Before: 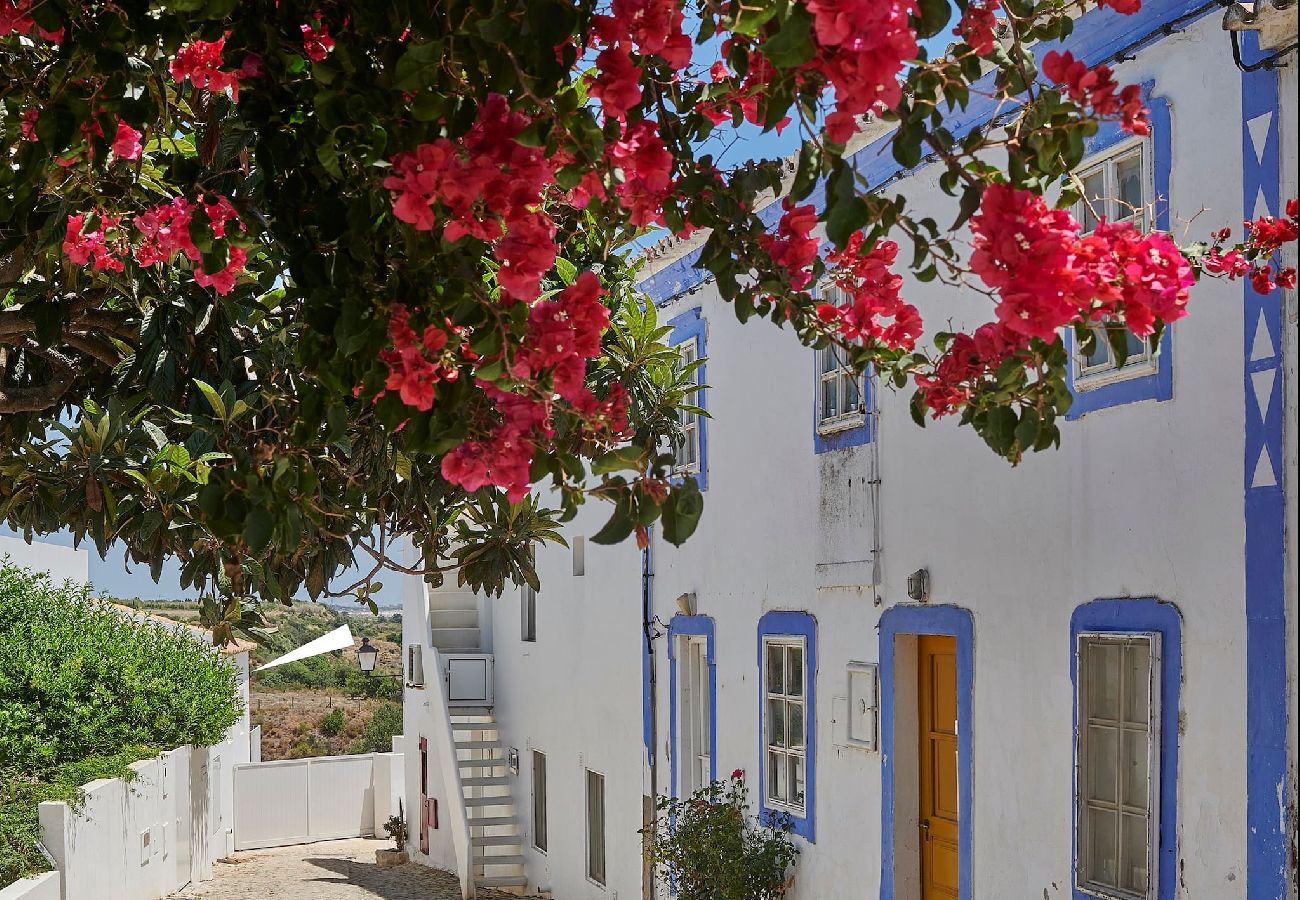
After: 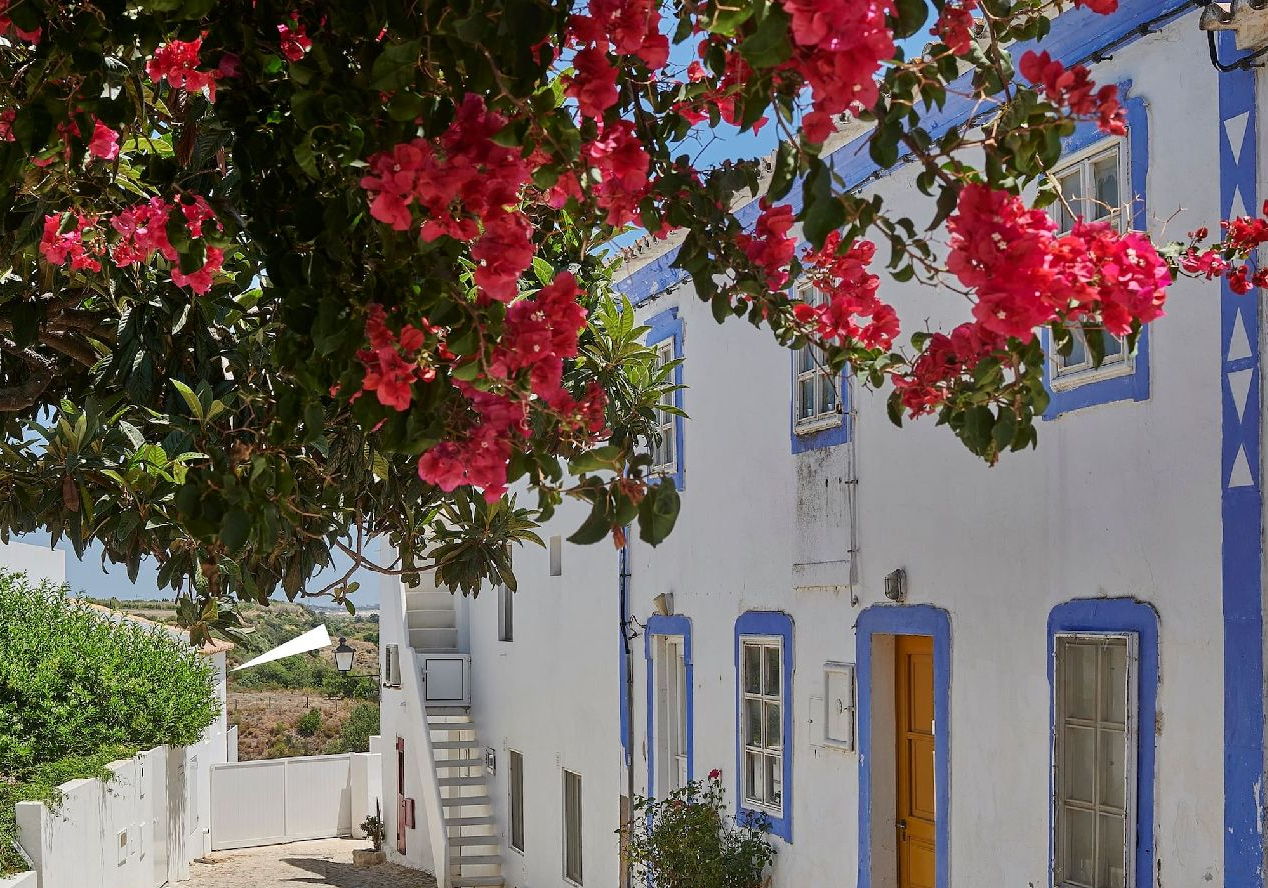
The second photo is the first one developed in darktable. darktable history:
crop and rotate: left 1.774%, right 0.633%, bottom 1.28%
rgb levels: preserve colors max RGB
